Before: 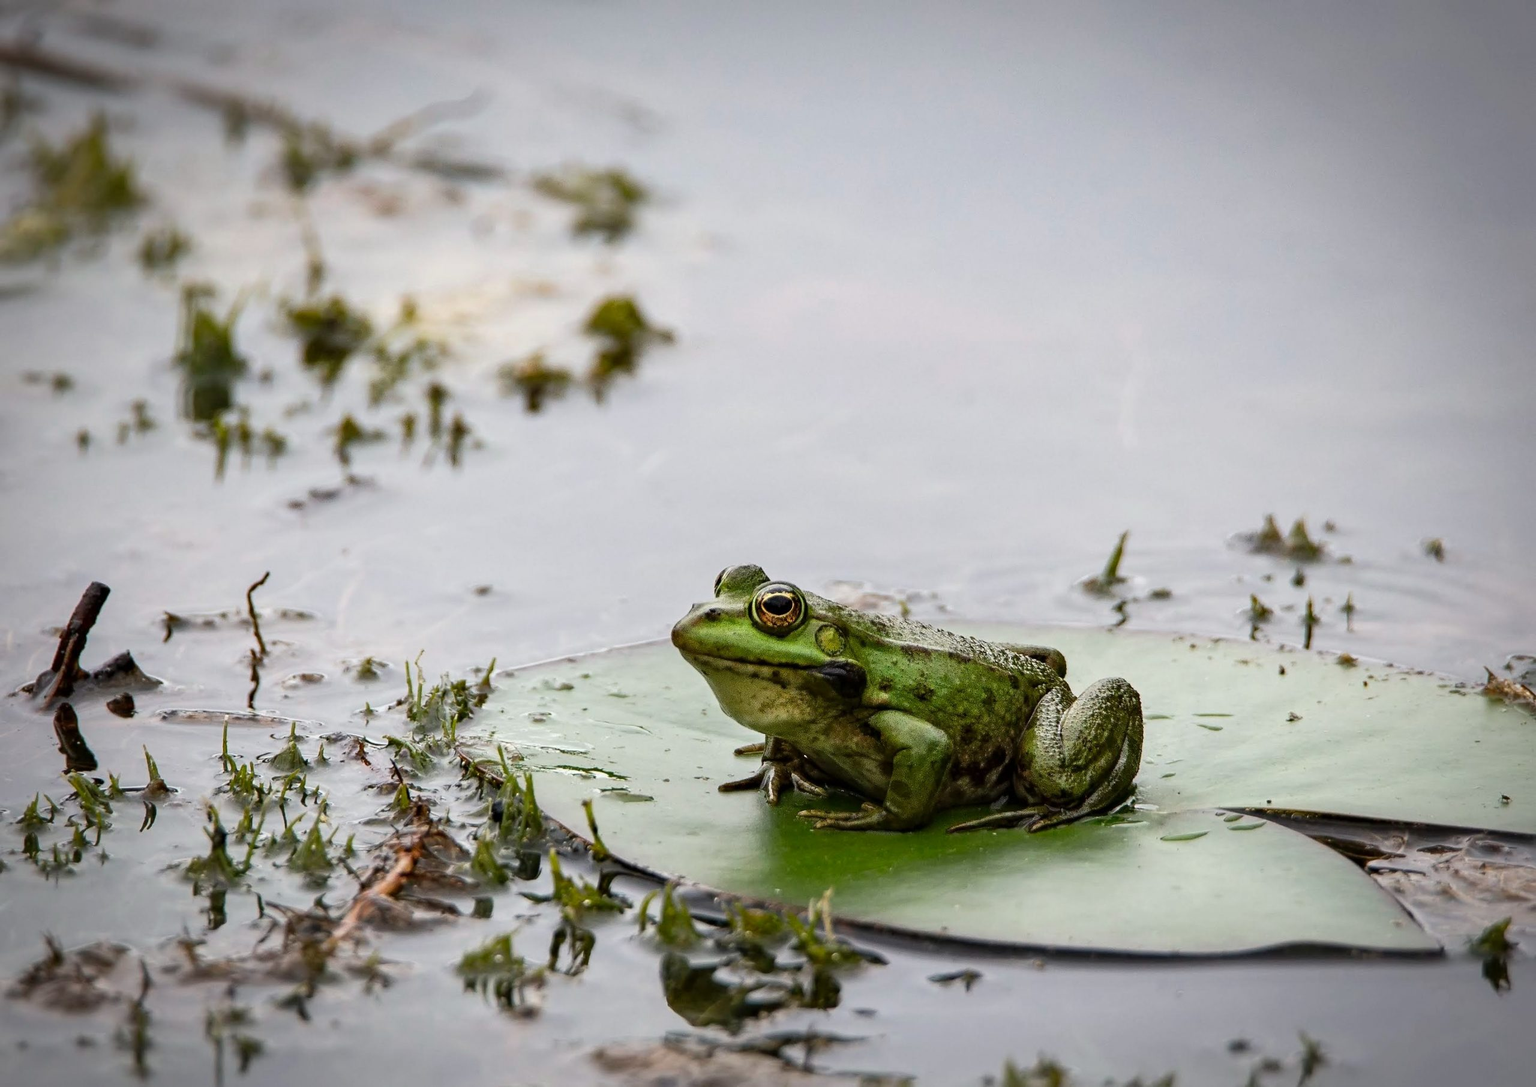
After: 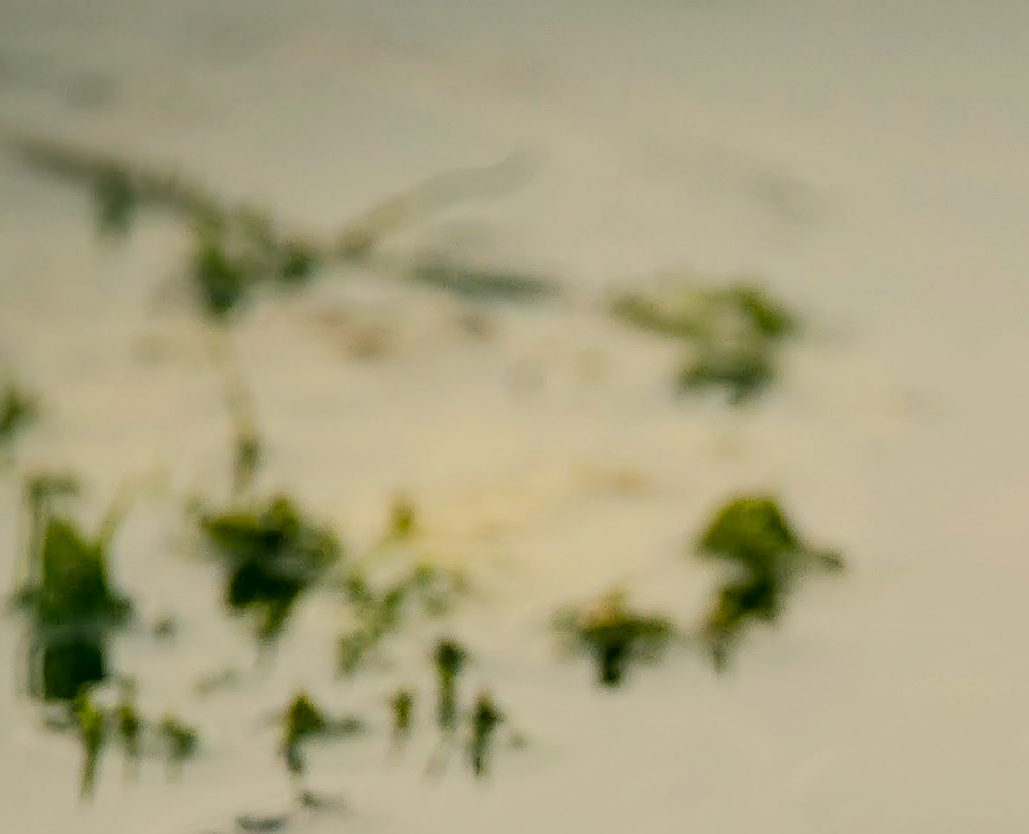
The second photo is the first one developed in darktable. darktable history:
sharpen: on, module defaults
color correction: highlights a* 5, highlights b* 23.85, shadows a* -16.04, shadows b* 3.85
filmic rgb: black relative exposure -7.19 EV, white relative exposure 5.36 EV, hardness 3.03, color science v6 (2022), iterations of high-quality reconstruction 0
crop and rotate: left 10.92%, top 0.081%, right 48.863%, bottom 53.831%
